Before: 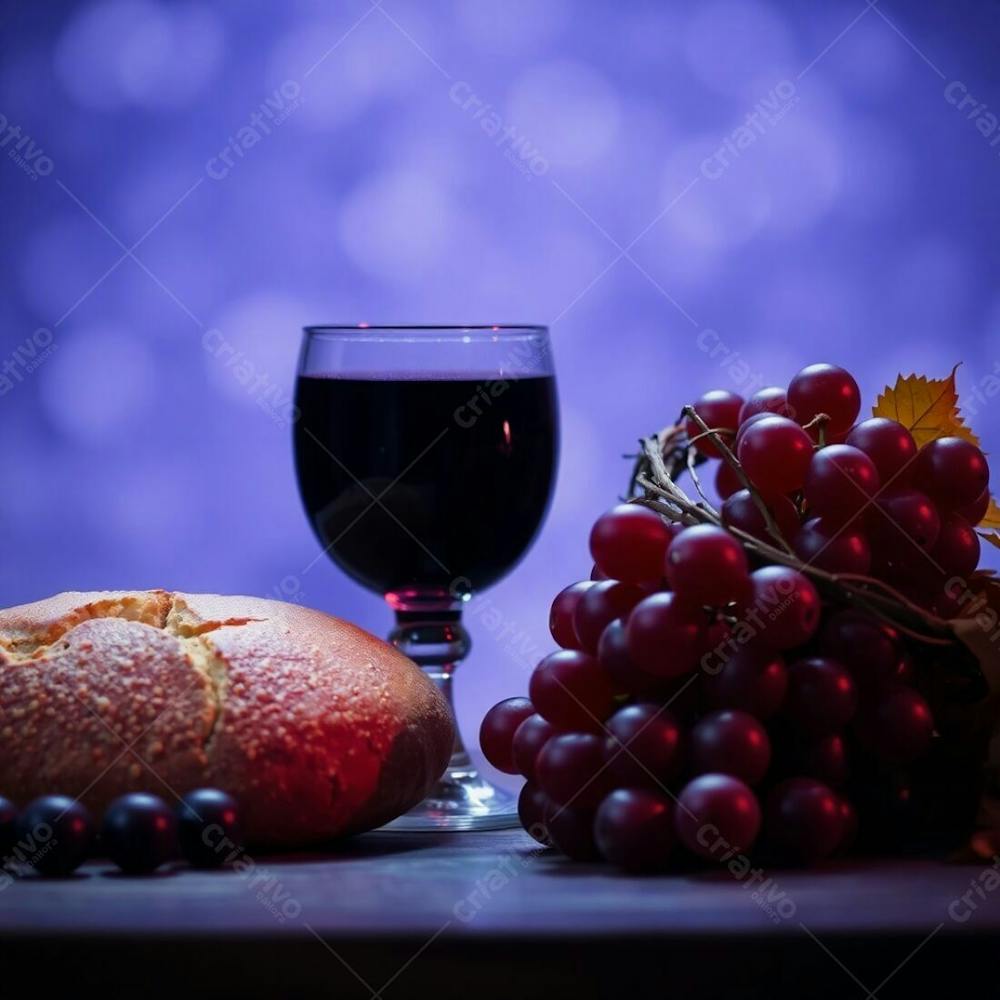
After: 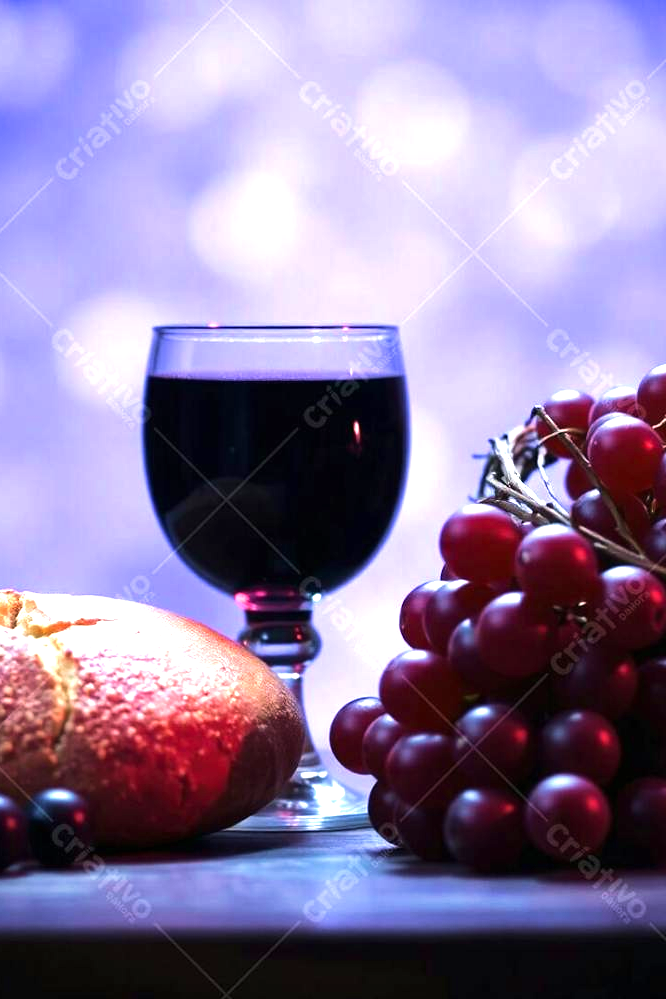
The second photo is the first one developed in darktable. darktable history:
crop and rotate: left 15.055%, right 18.278%
tone equalizer: -8 EV -0.417 EV, -7 EV -0.389 EV, -6 EV -0.333 EV, -5 EV -0.222 EV, -3 EV 0.222 EV, -2 EV 0.333 EV, -1 EV 0.389 EV, +0 EV 0.417 EV, edges refinement/feathering 500, mask exposure compensation -1.57 EV, preserve details no
velvia: on, module defaults
exposure: black level correction 0, exposure 1.125 EV, compensate exposure bias true, compensate highlight preservation false
